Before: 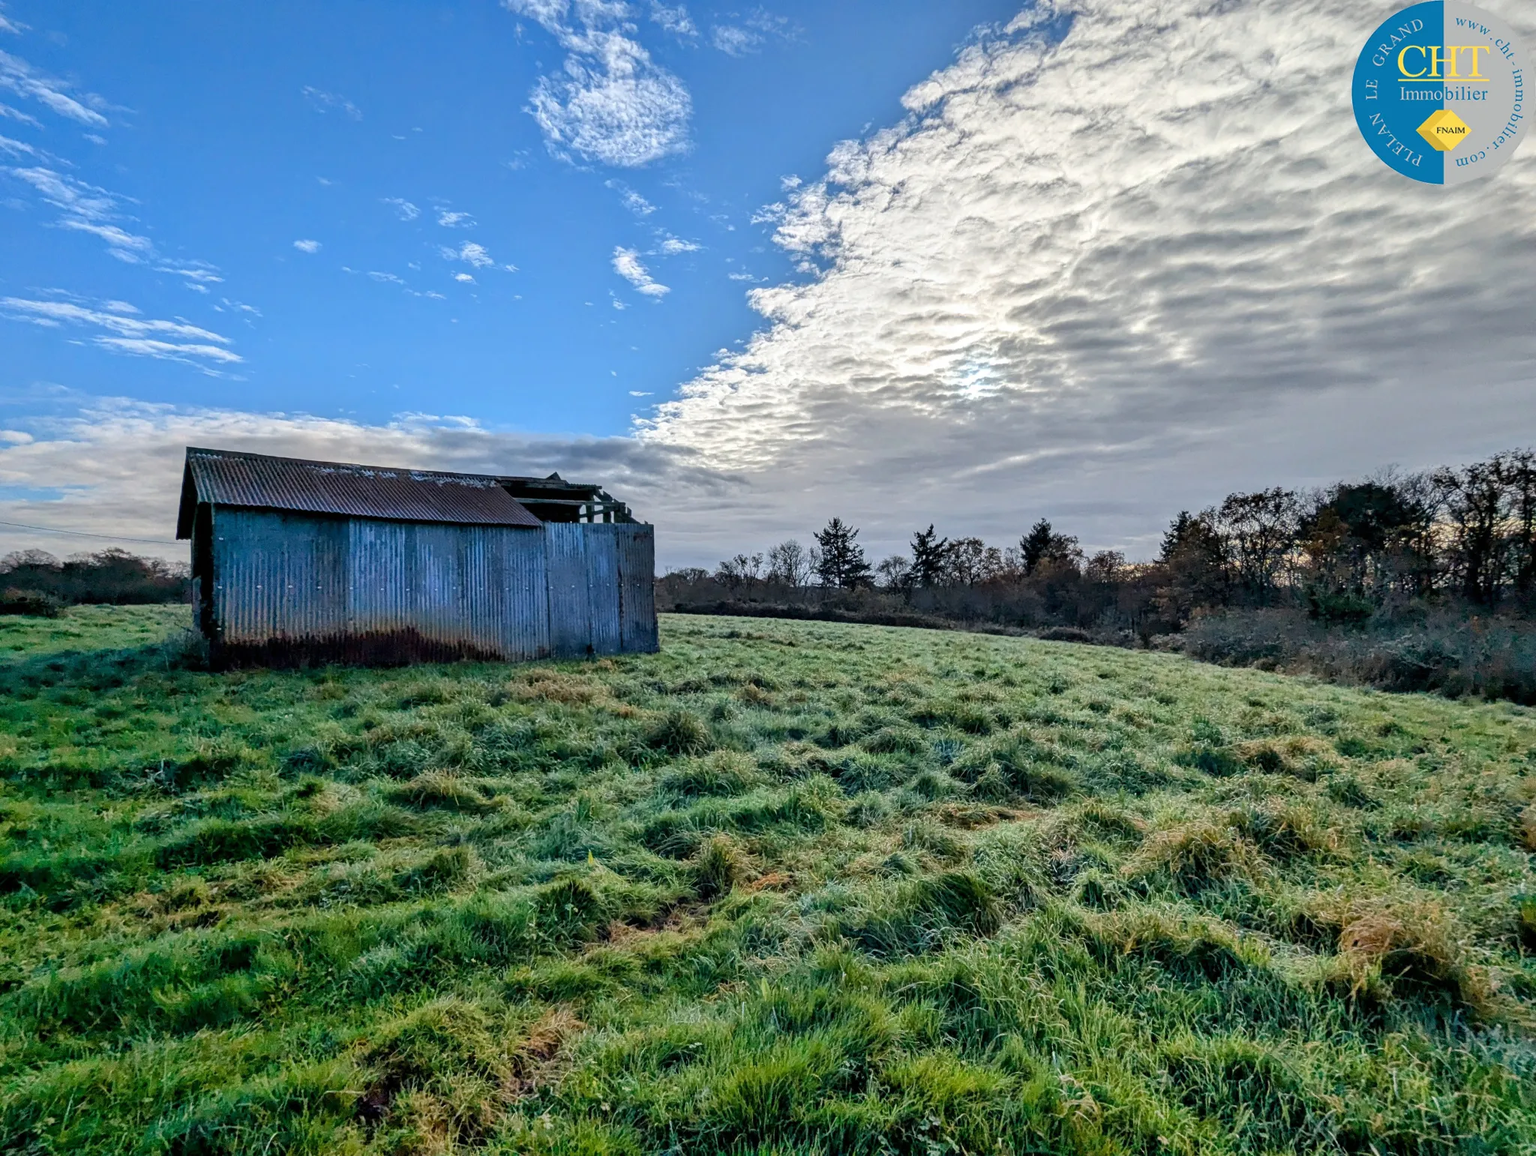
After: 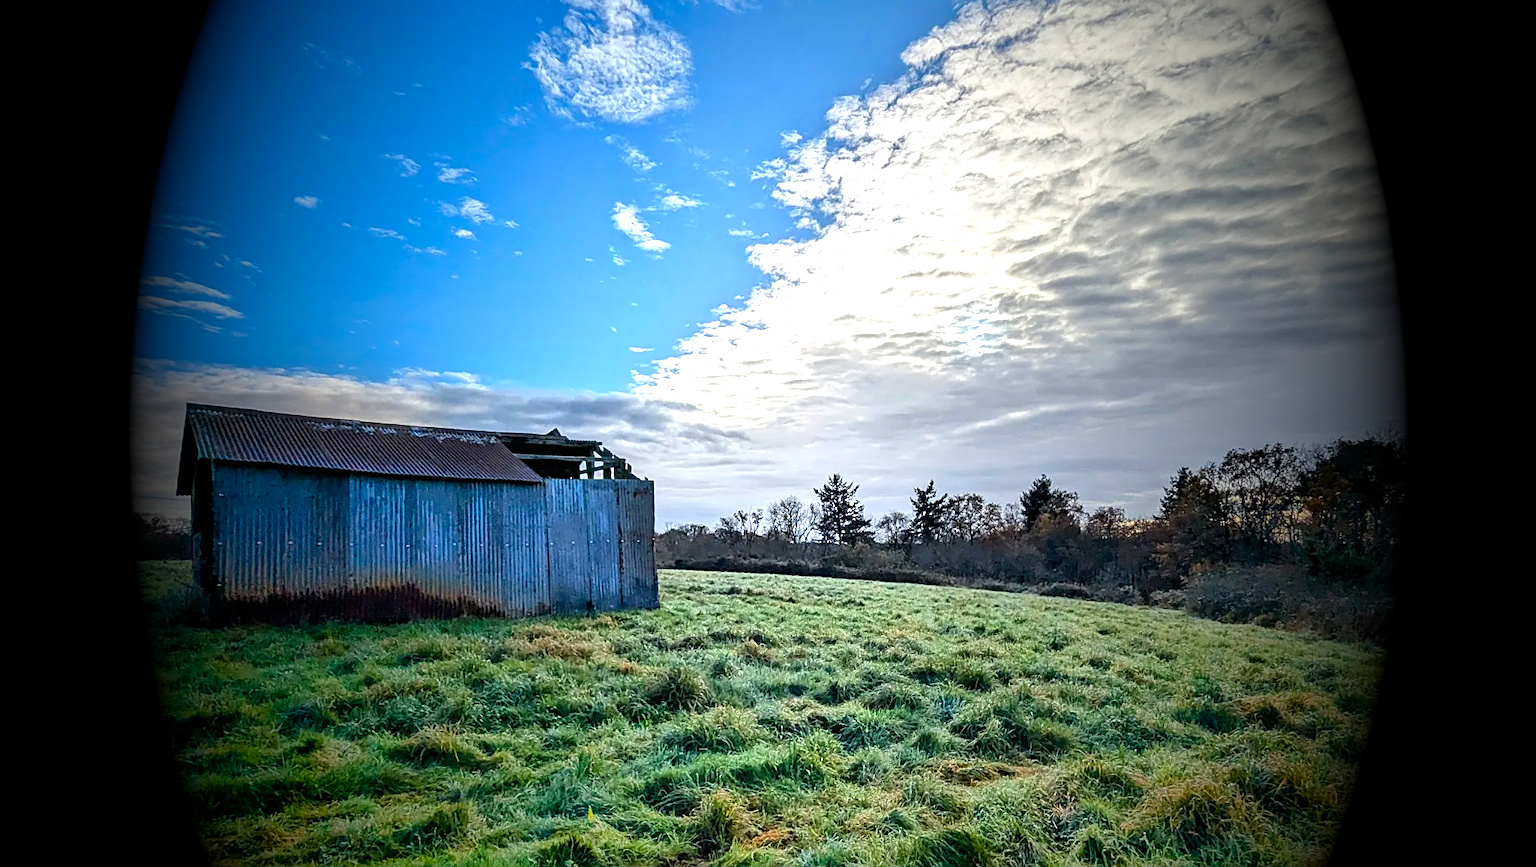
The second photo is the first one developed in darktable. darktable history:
exposure: black level correction 0, exposure 1 EV, compensate exposure bias true, compensate highlight preservation false
crop: top 3.857%, bottom 21.132%
vignetting: fall-off start 15.9%, fall-off radius 100%, brightness -1, saturation 0.5, width/height ratio 0.719
sharpen: on, module defaults
